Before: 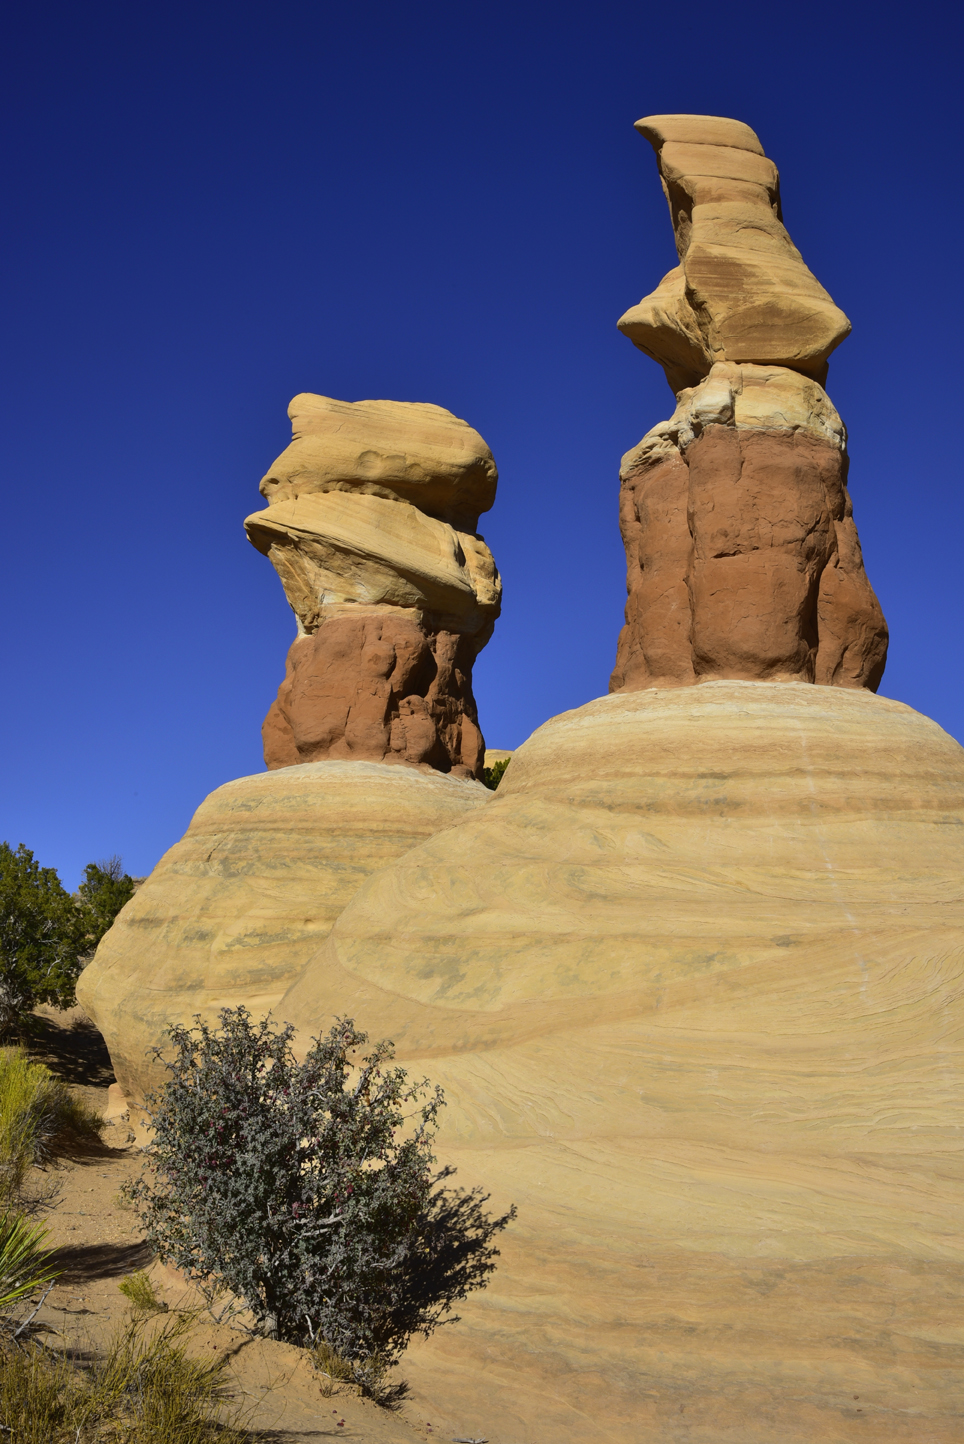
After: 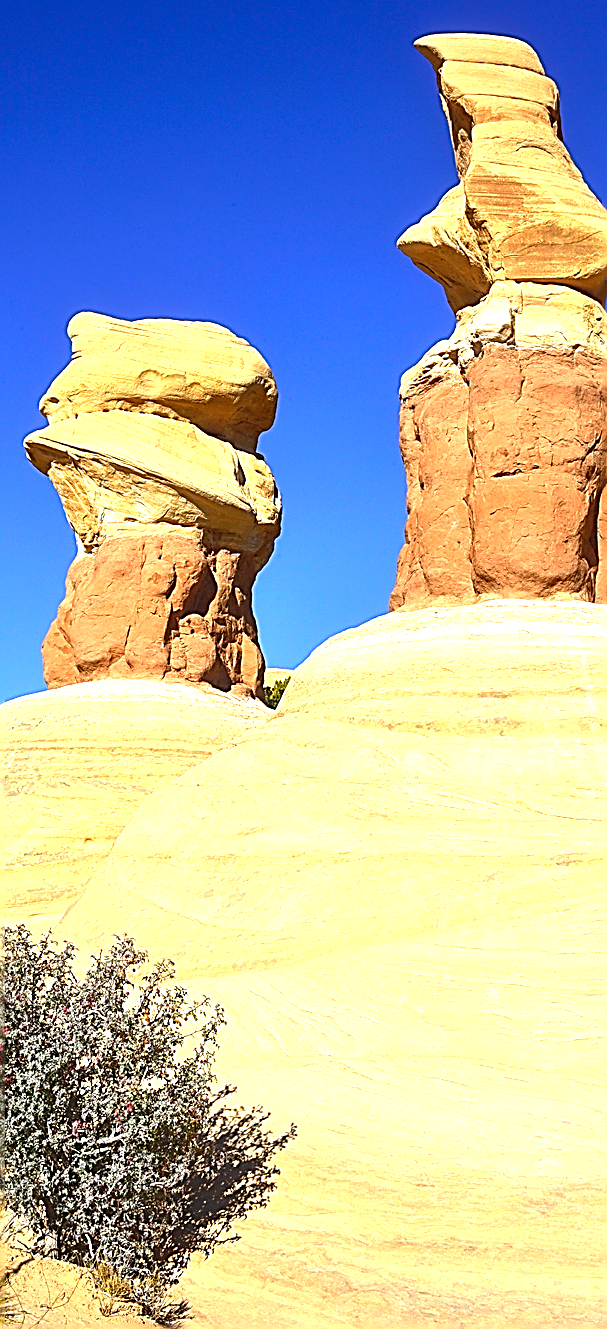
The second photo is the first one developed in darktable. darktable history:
exposure: black level correction 0.001, exposure 1.735 EV, compensate exposure bias true, compensate highlight preservation false
local contrast: detail 109%
sharpen: amount 1.992
crop and rotate: left 22.885%, top 5.64%, right 14.1%, bottom 2.302%
